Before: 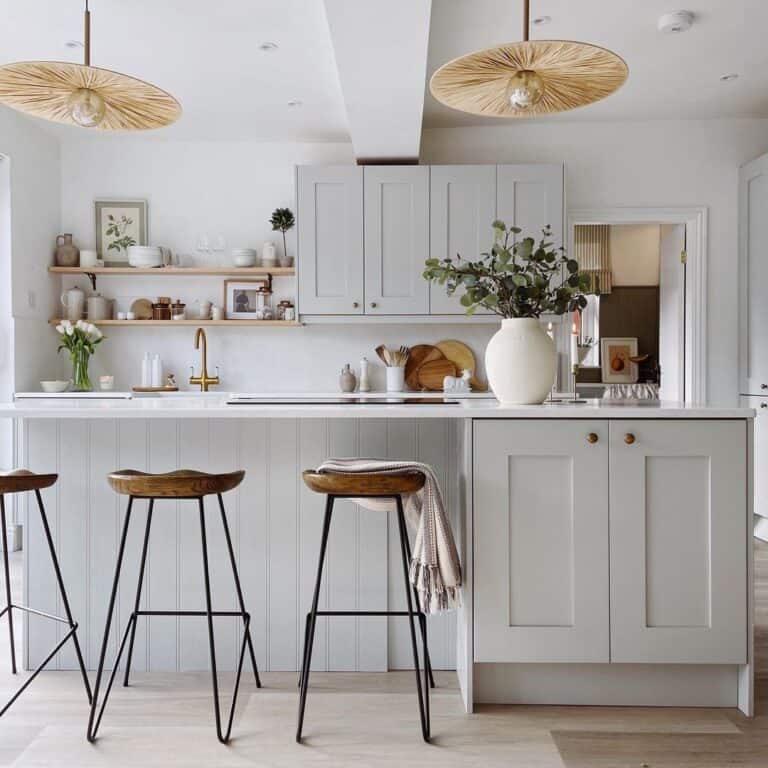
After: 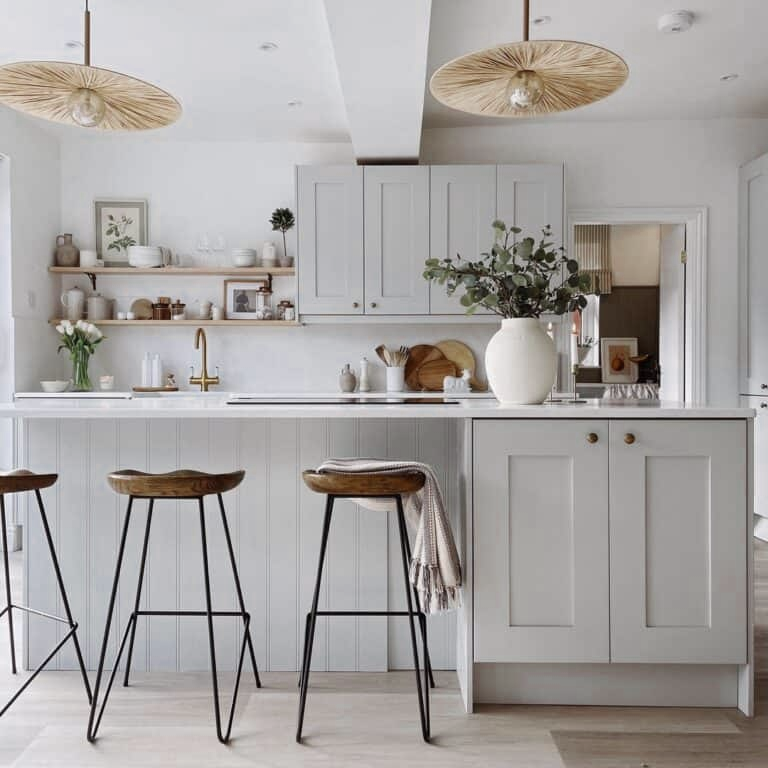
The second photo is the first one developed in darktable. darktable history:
contrast brightness saturation: contrast 0.013, saturation -0.046
color zones: curves: ch0 [(0, 0.5) (0.125, 0.4) (0.25, 0.5) (0.375, 0.4) (0.5, 0.4) (0.625, 0.35) (0.75, 0.35) (0.875, 0.5)]; ch1 [(0, 0.35) (0.125, 0.45) (0.25, 0.35) (0.375, 0.35) (0.5, 0.35) (0.625, 0.35) (0.75, 0.45) (0.875, 0.35)]; ch2 [(0, 0.6) (0.125, 0.5) (0.25, 0.5) (0.375, 0.6) (0.5, 0.6) (0.625, 0.5) (0.75, 0.5) (0.875, 0.5)]
